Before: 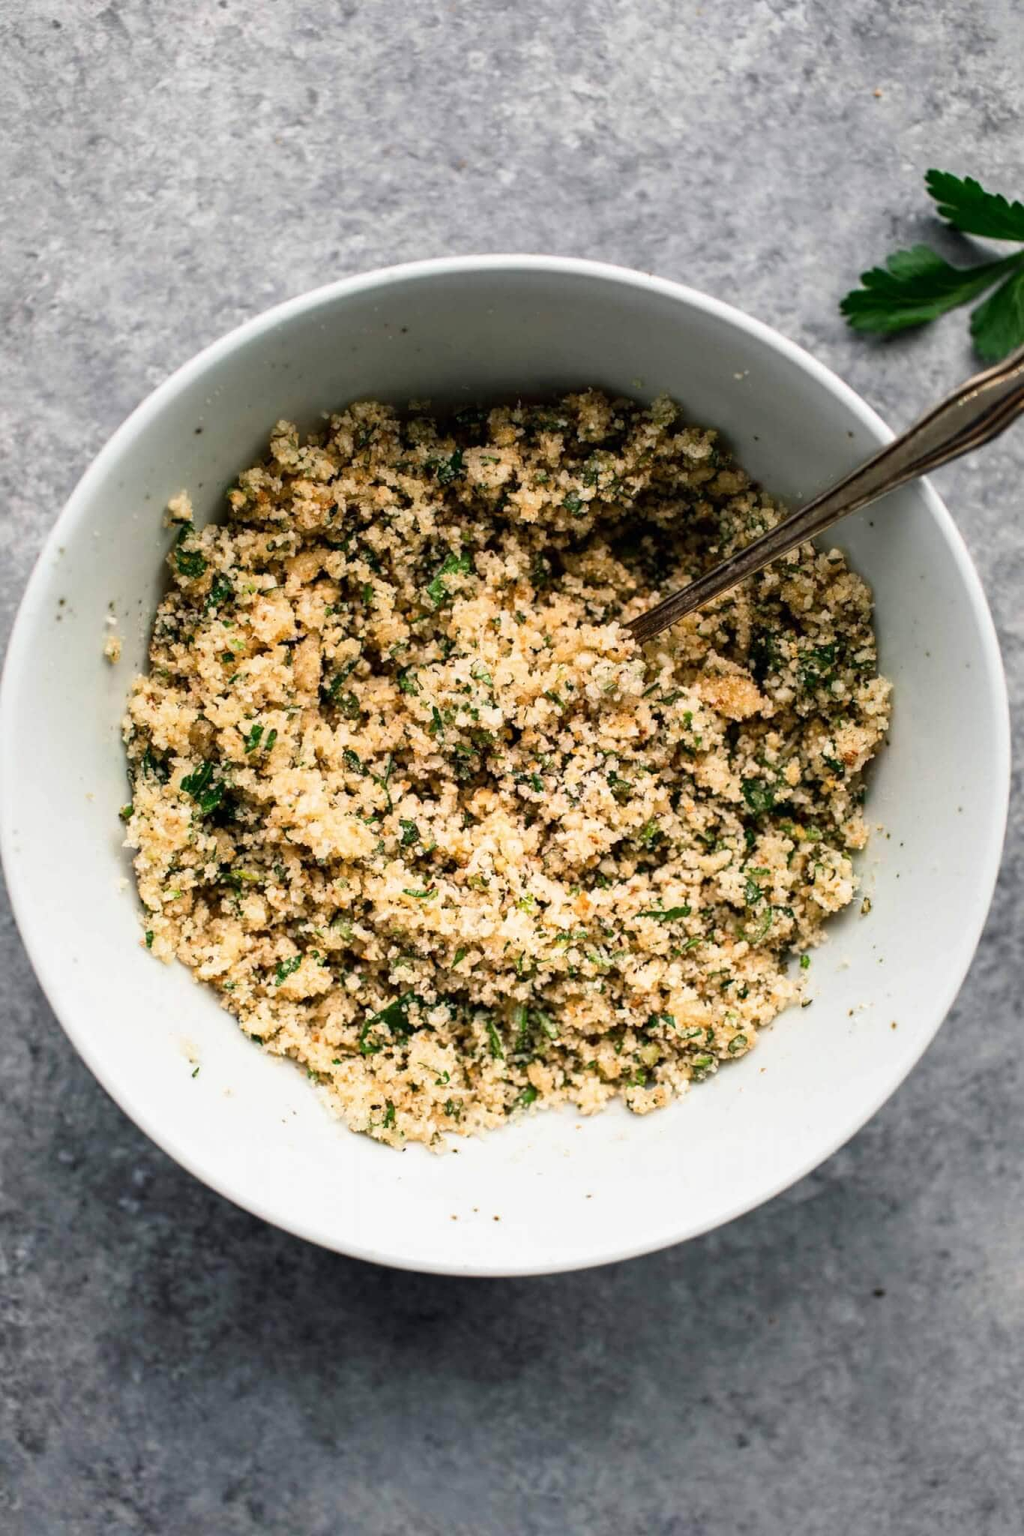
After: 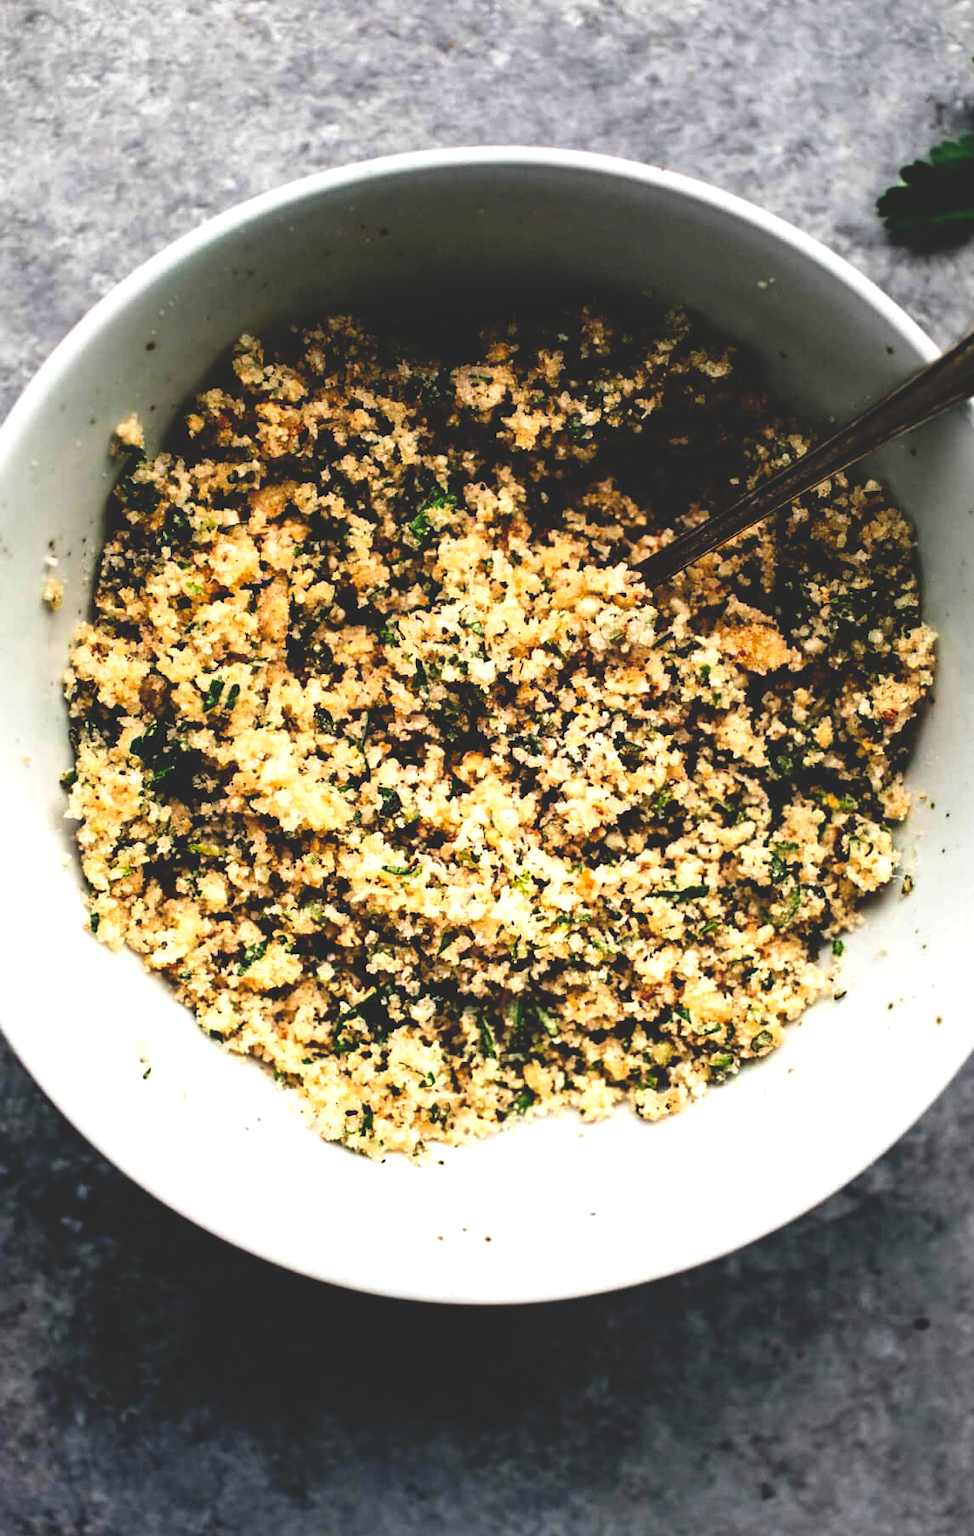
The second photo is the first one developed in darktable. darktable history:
tone equalizer: -8 EV -0.417 EV, -7 EV -0.389 EV, -6 EV -0.333 EV, -5 EV -0.222 EV, -3 EV 0.222 EV, -2 EV 0.333 EV, -1 EV 0.389 EV, +0 EV 0.417 EV, edges refinement/feathering 500, mask exposure compensation -1.57 EV, preserve details no
base curve: curves: ch0 [(0, 0.02) (0.083, 0.036) (1, 1)], preserve colors none
crop: left 6.446%, top 8.188%, right 9.538%, bottom 3.548%
